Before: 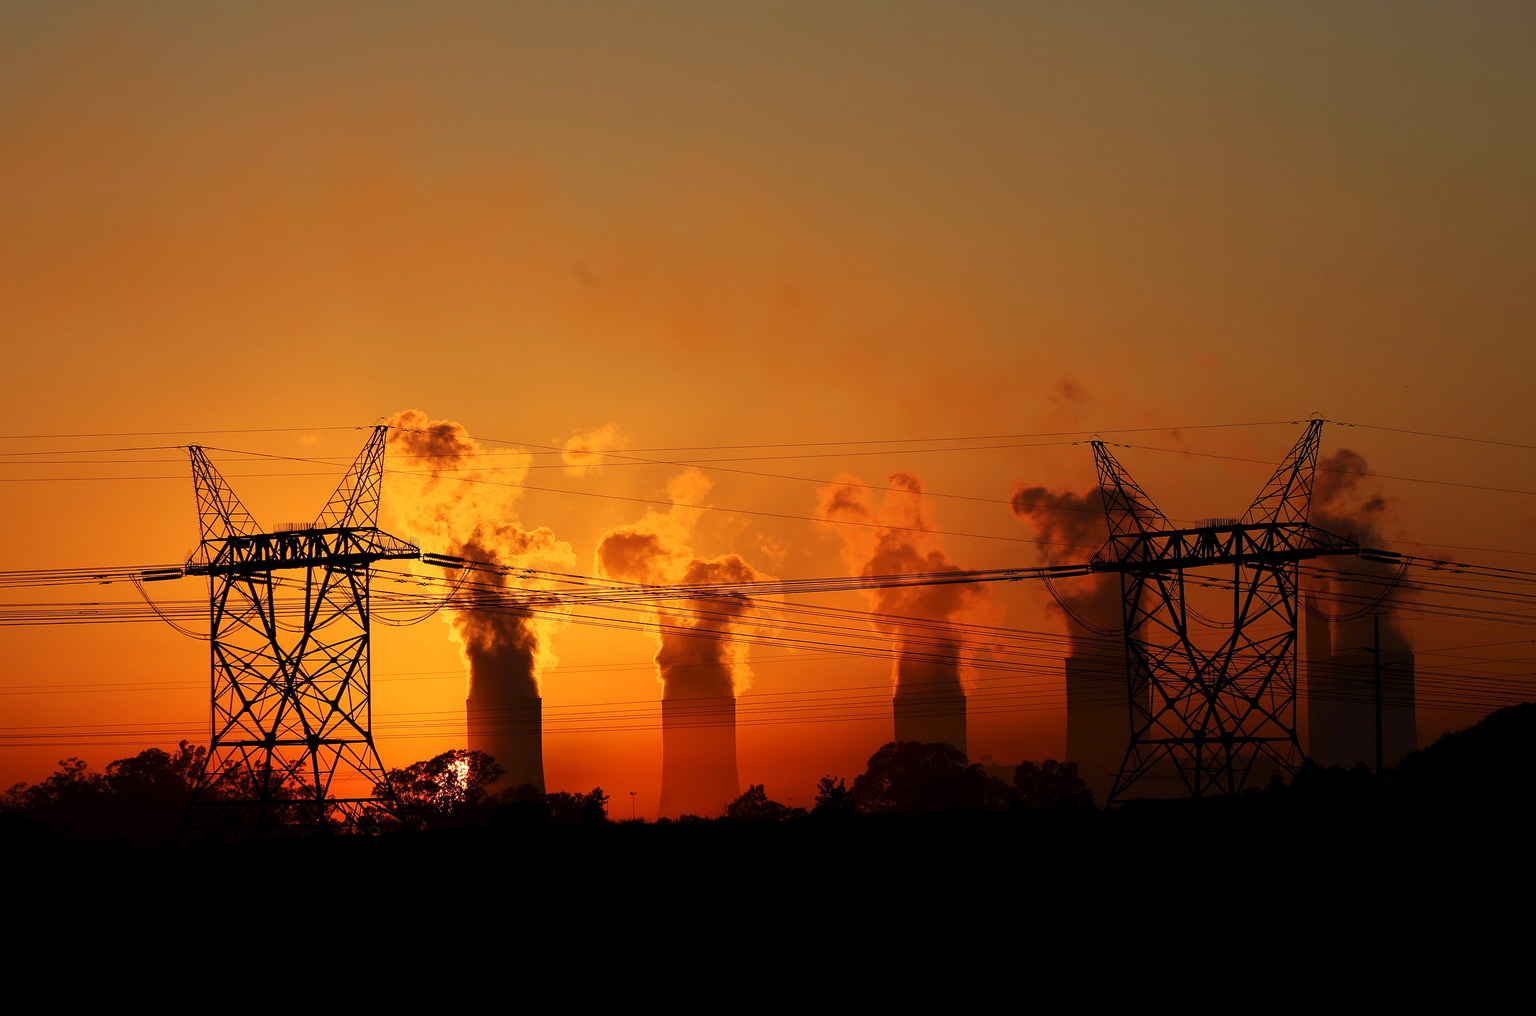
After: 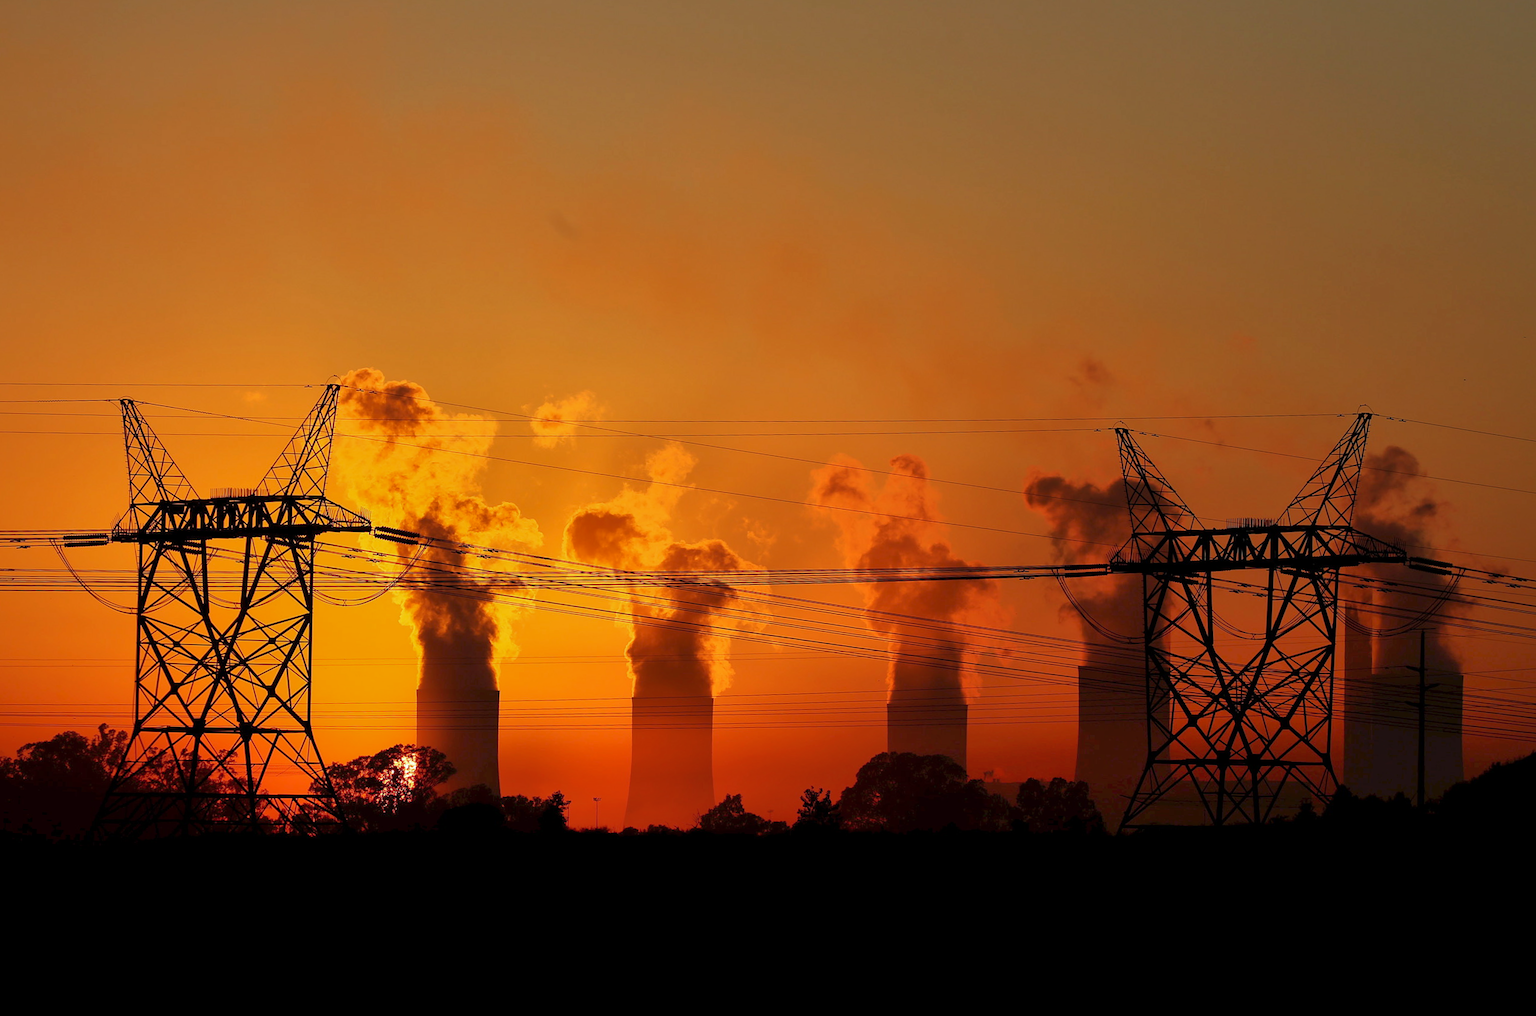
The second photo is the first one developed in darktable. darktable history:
shadows and highlights: on, module defaults
crop and rotate: angle -1.96°, left 3.097%, top 4.154%, right 1.586%, bottom 0.529%
